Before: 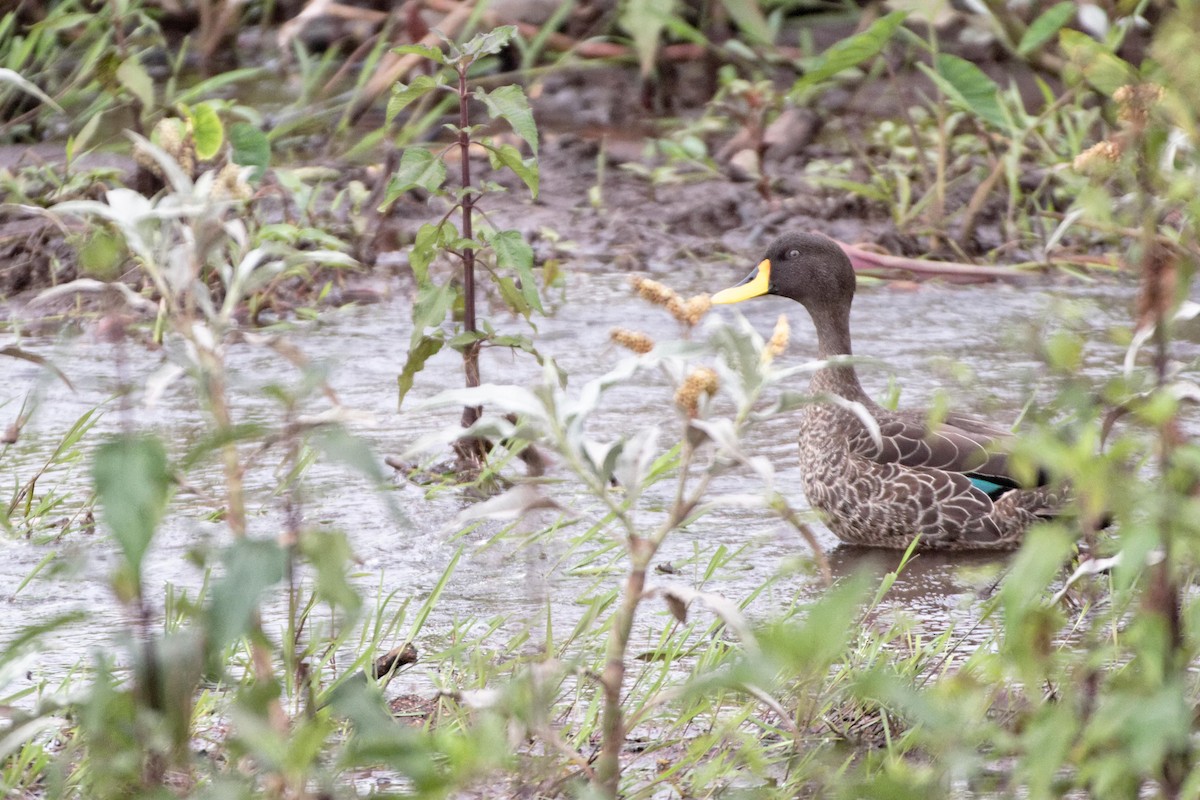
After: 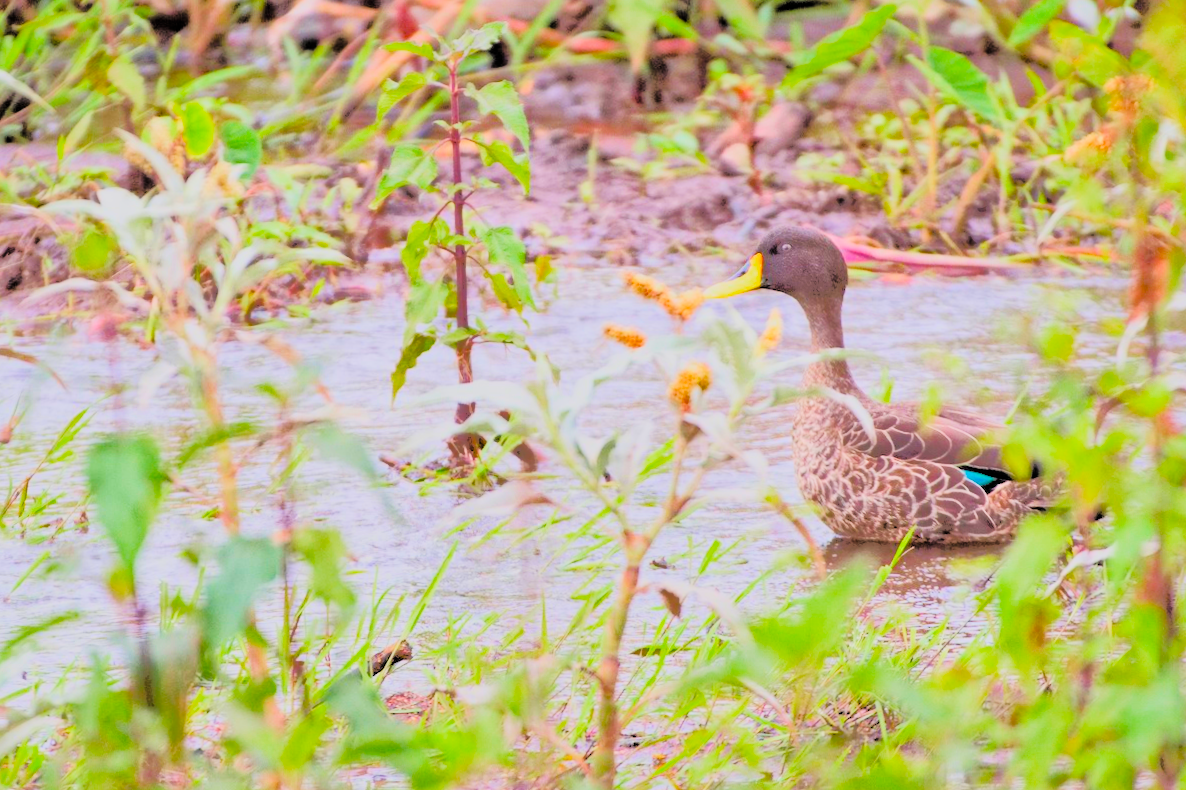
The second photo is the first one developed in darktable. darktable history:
rotate and perspective: rotation -0.45°, automatic cropping original format, crop left 0.008, crop right 0.992, crop top 0.012, crop bottom 0.988
exposure: exposure 0.669 EV, compensate highlight preservation false
tone curve: curves: ch0 [(0, 0) (0.004, 0) (0.133, 0.071) (0.325, 0.456) (0.832, 0.957) (1, 1)], color space Lab, linked channels, preserve colors none
color balance rgb: perceptual saturation grading › global saturation 25%, global vibrance 20%
filmic rgb: white relative exposure 8 EV, threshold 3 EV, hardness 2.44, latitude 10.07%, contrast 0.72, highlights saturation mix 10%, shadows ↔ highlights balance 1.38%, color science v4 (2020), enable highlight reconstruction true
shadows and highlights: shadows 40, highlights -60
